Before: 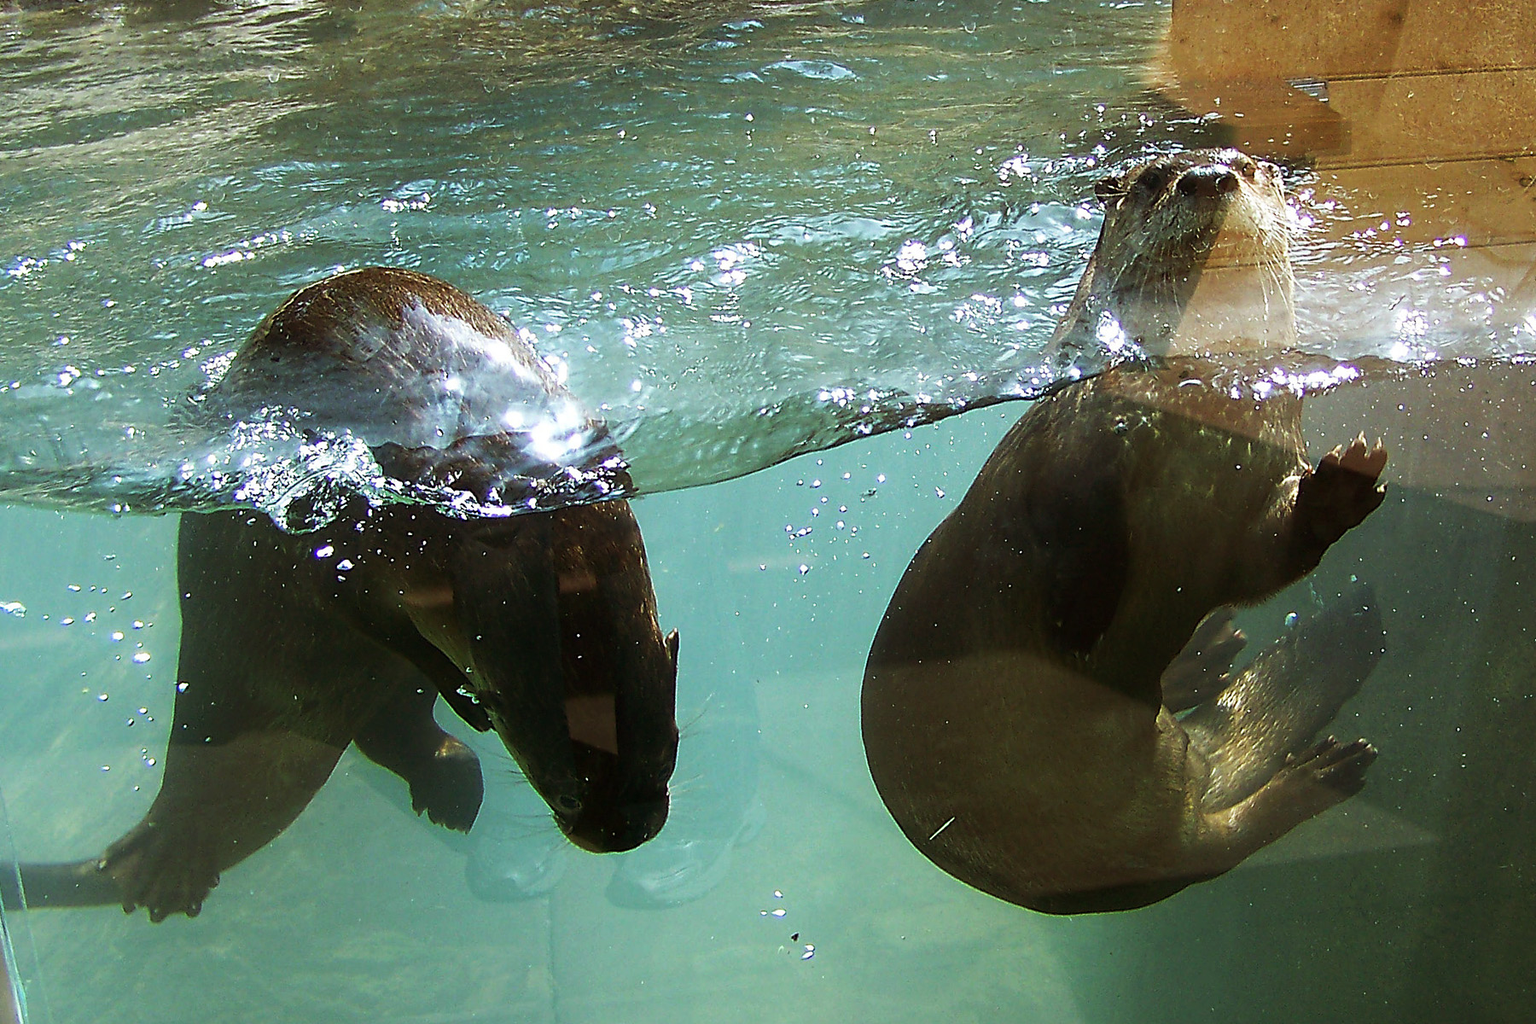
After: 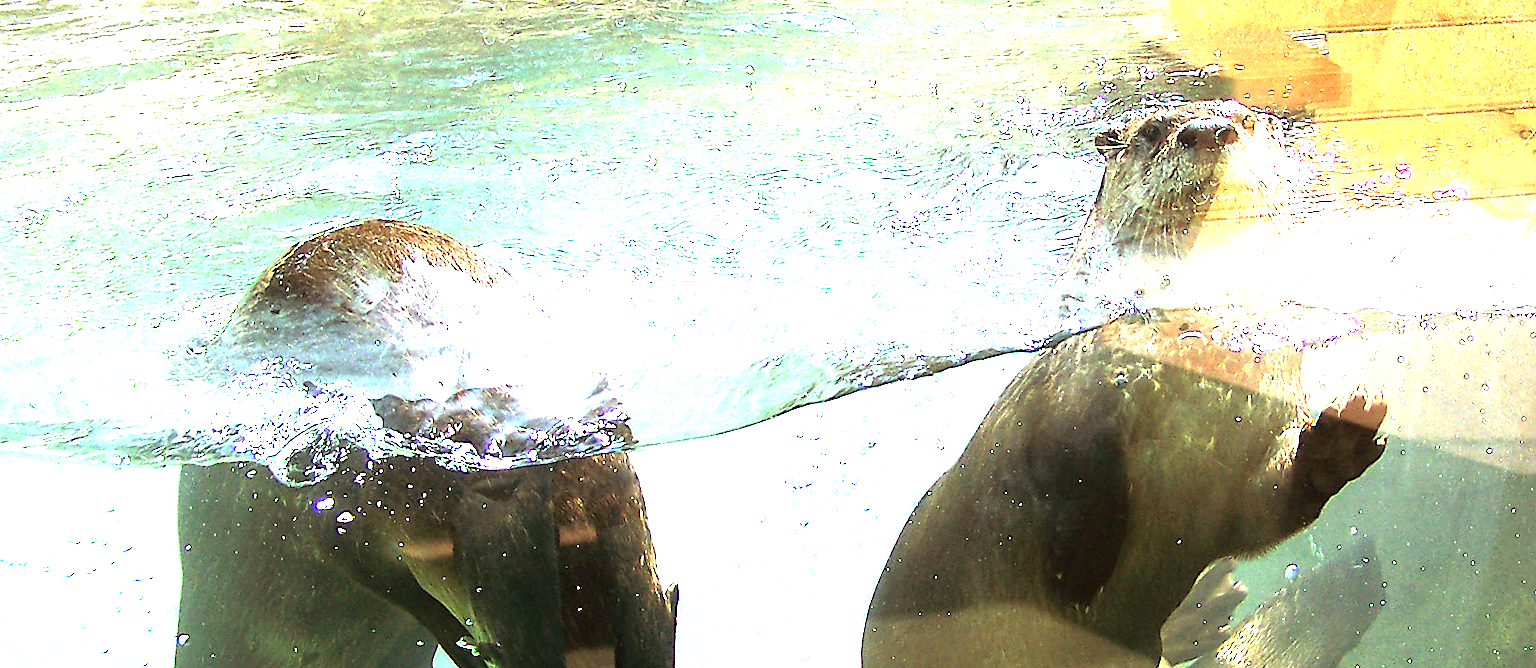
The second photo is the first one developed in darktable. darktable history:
exposure: exposure 1.999 EV, compensate exposure bias true, compensate highlight preservation false
crop and rotate: top 4.745%, bottom 29.951%
tone equalizer: -8 EV -0.79 EV, -7 EV -0.701 EV, -6 EV -0.597 EV, -5 EV -0.368 EV, -3 EV 0.395 EV, -2 EV 0.6 EV, -1 EV 0.682 EV, +0 EV 0.744 EV
